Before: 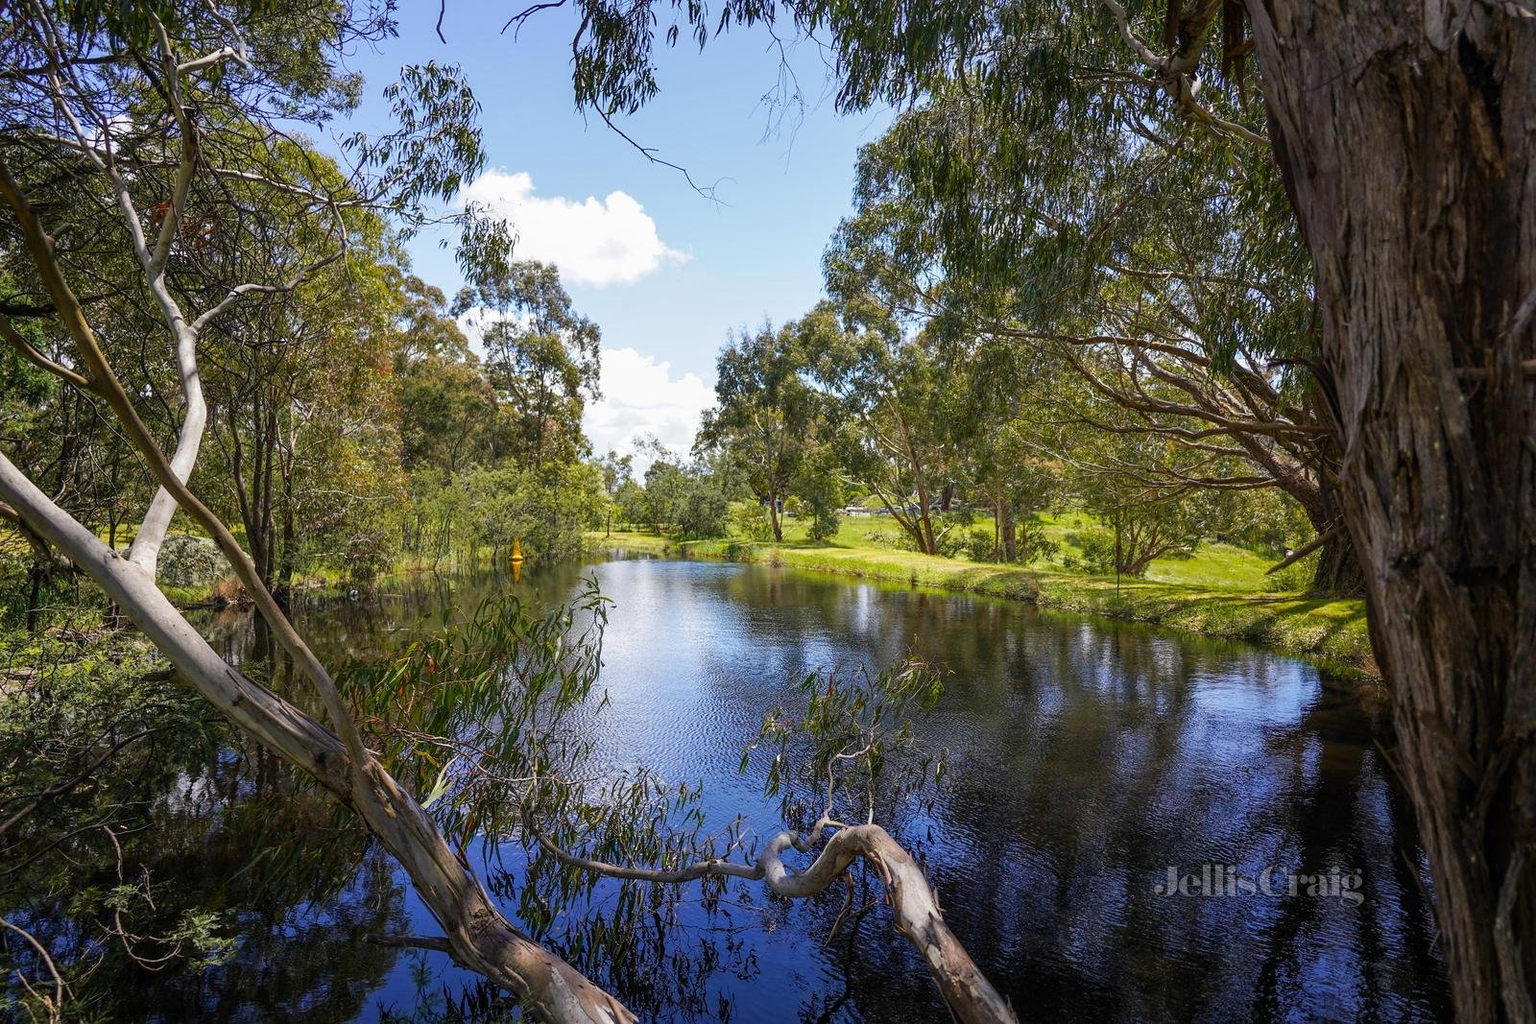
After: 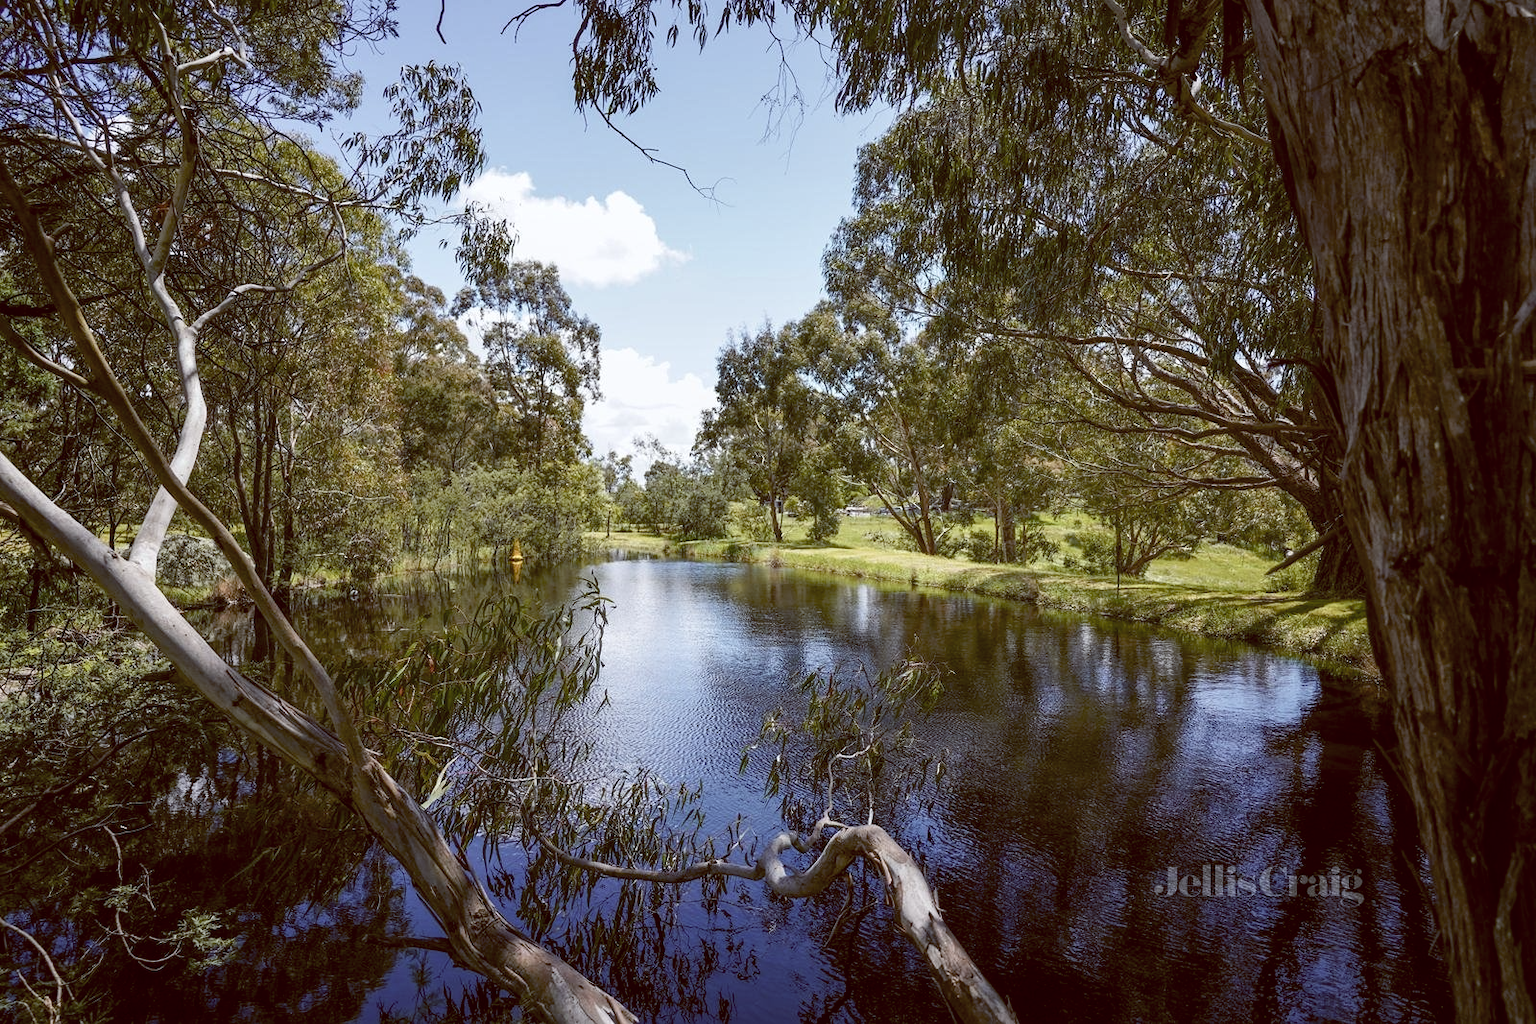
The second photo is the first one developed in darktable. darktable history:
contrast brightness saturation: contrast 0.1, saturation -0.36
color balance: lift [1, 1.015, 1.004, 0.985], gamma [1, 0.958, 0.971, 1.042], gain [1, 0.956, 0.977, 1.044]
